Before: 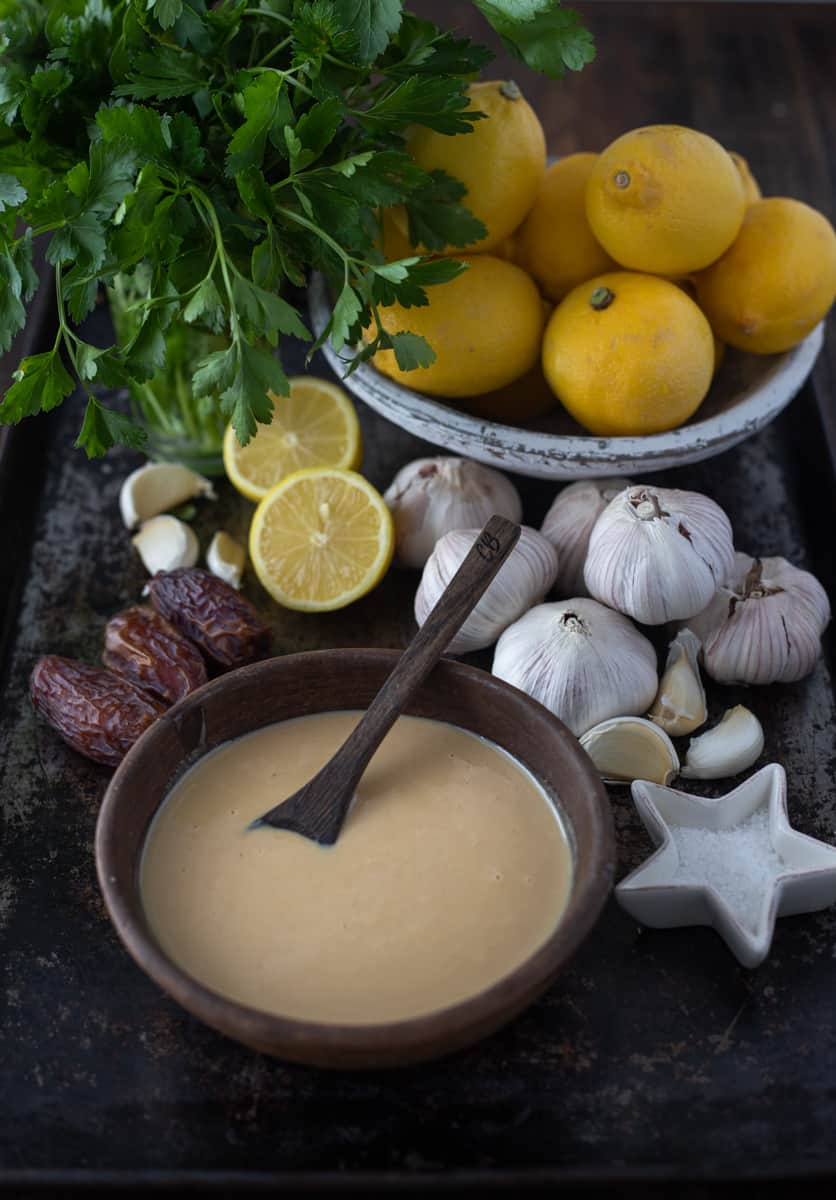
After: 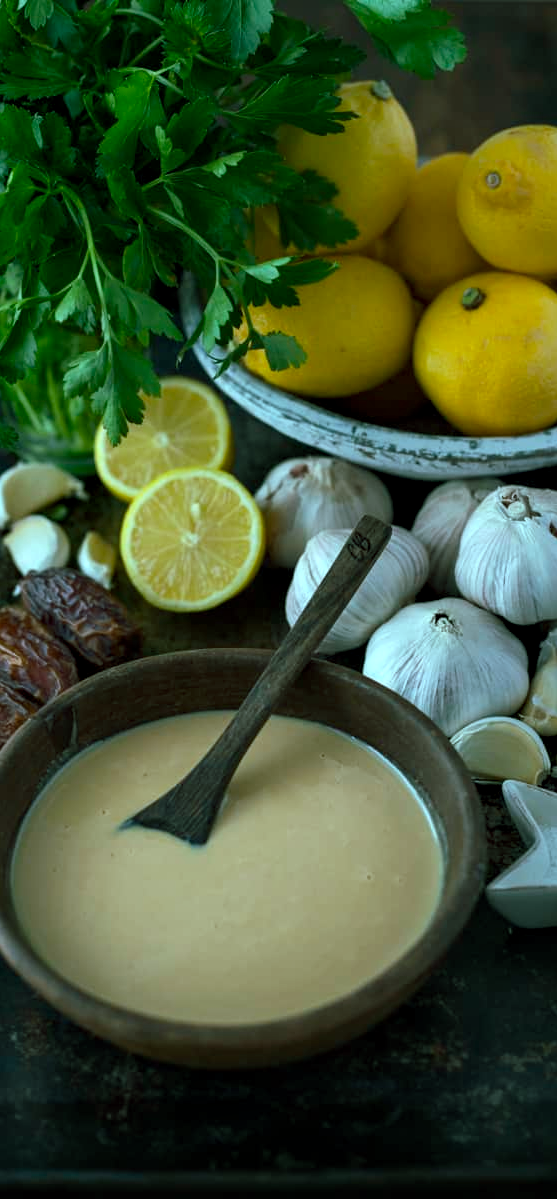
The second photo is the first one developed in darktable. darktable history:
color balance rgb: shadows lift › chroma 11.71%, shadows lift › hue 133.46°, highlights gain › chroma 4%, highlights gain › hue 200.2°, perceptual saturation grading › global saturation 18.05%
crop and rotate: left 15.446%, right 17.836%
contrast equalizer: y [[0.526, 0.53, 0.532, 0.532, 0.53, 0.525], [0.5 ×6], [0.5 ×6], [0 ×6], [0 ×6]]
